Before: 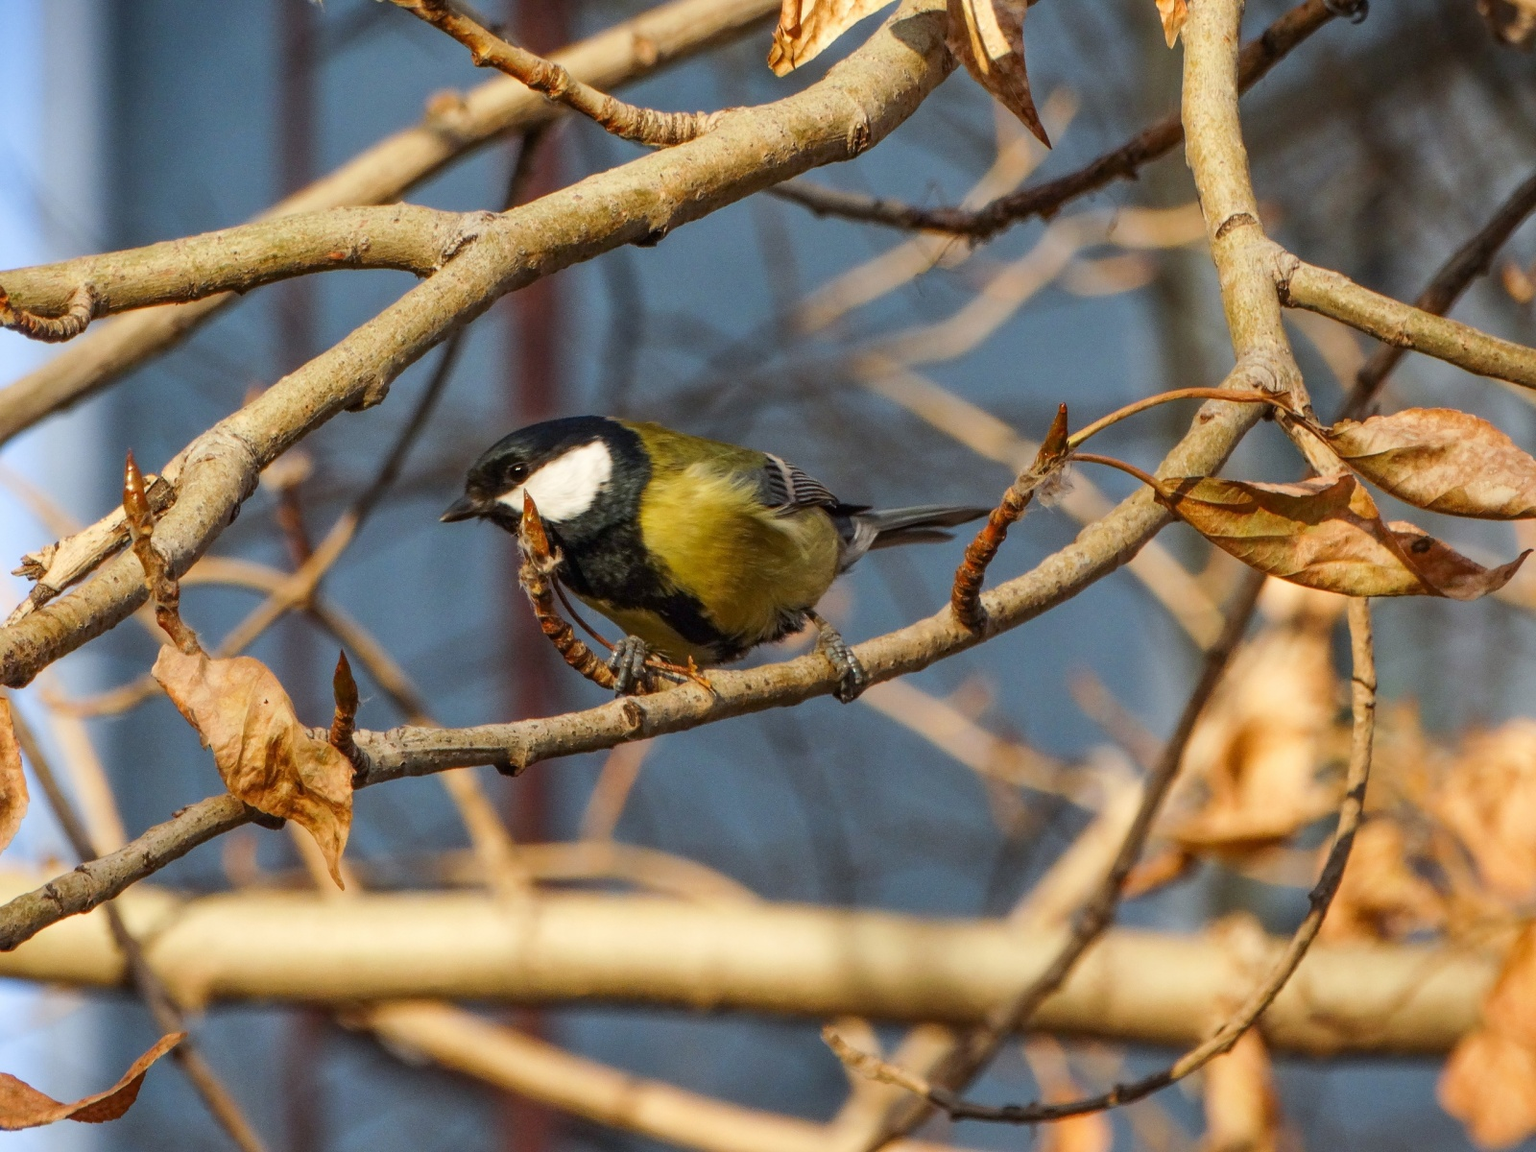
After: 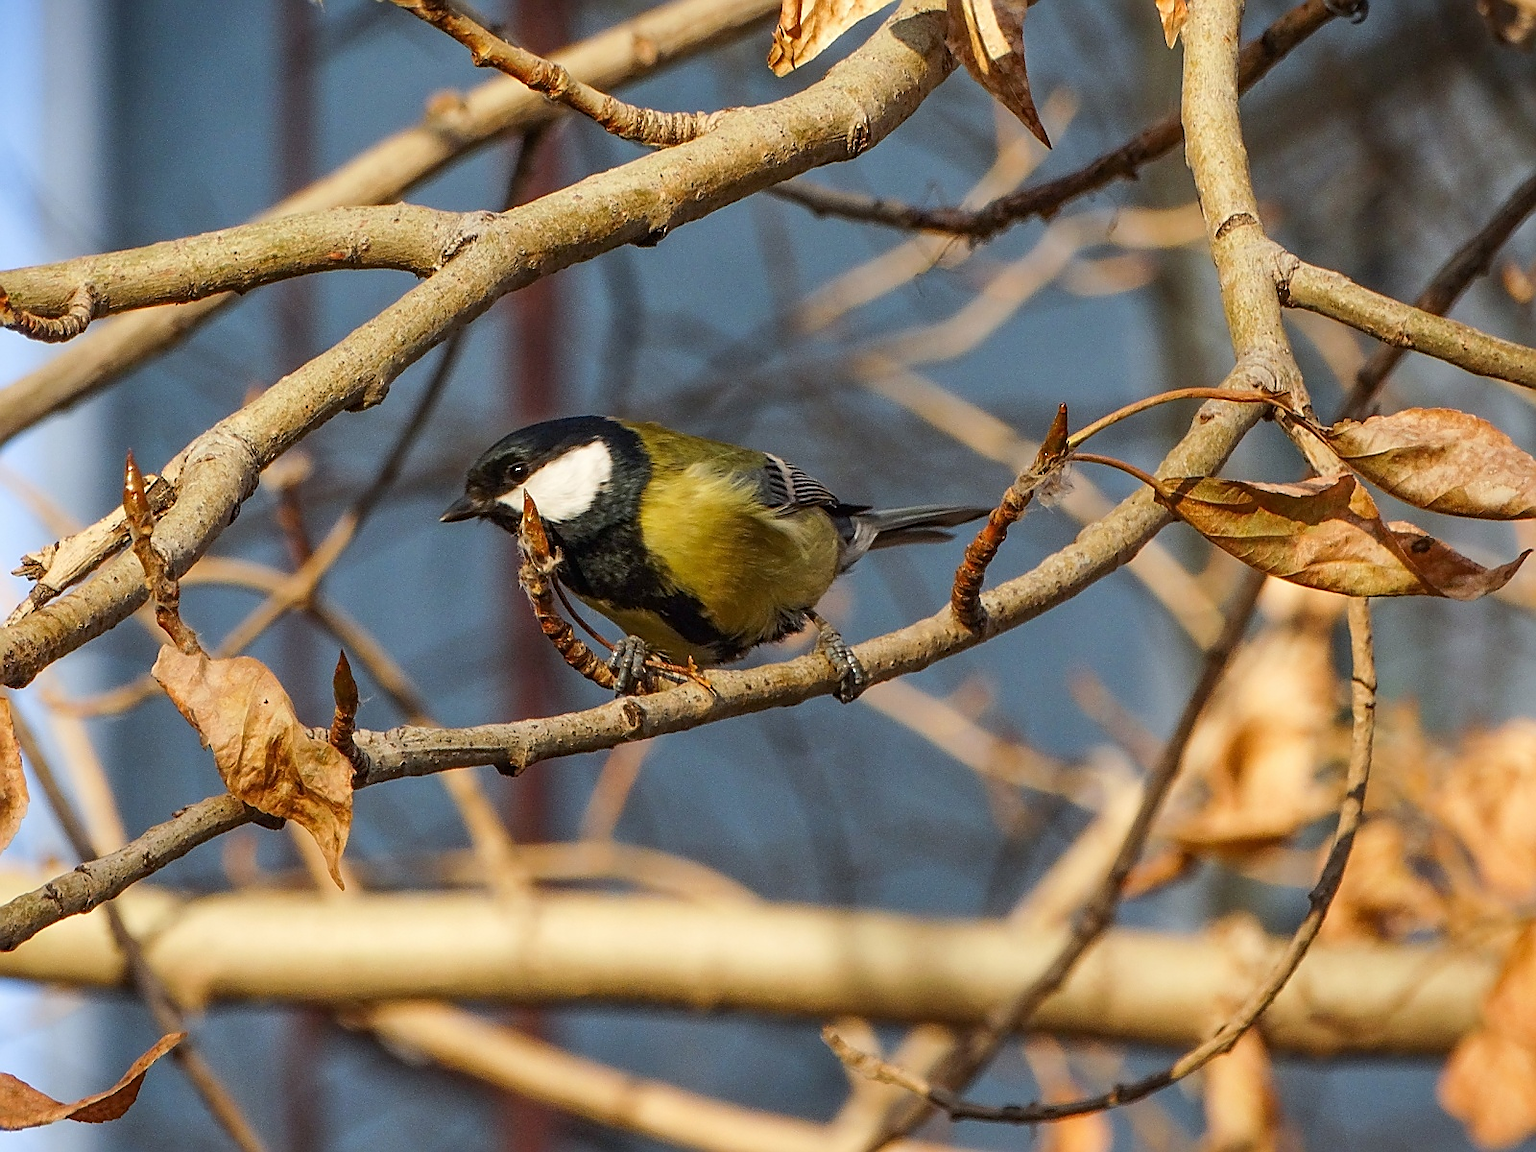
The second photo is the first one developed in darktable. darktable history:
sharpen: radius 1.405, amount 1.265, threshold 0.729
